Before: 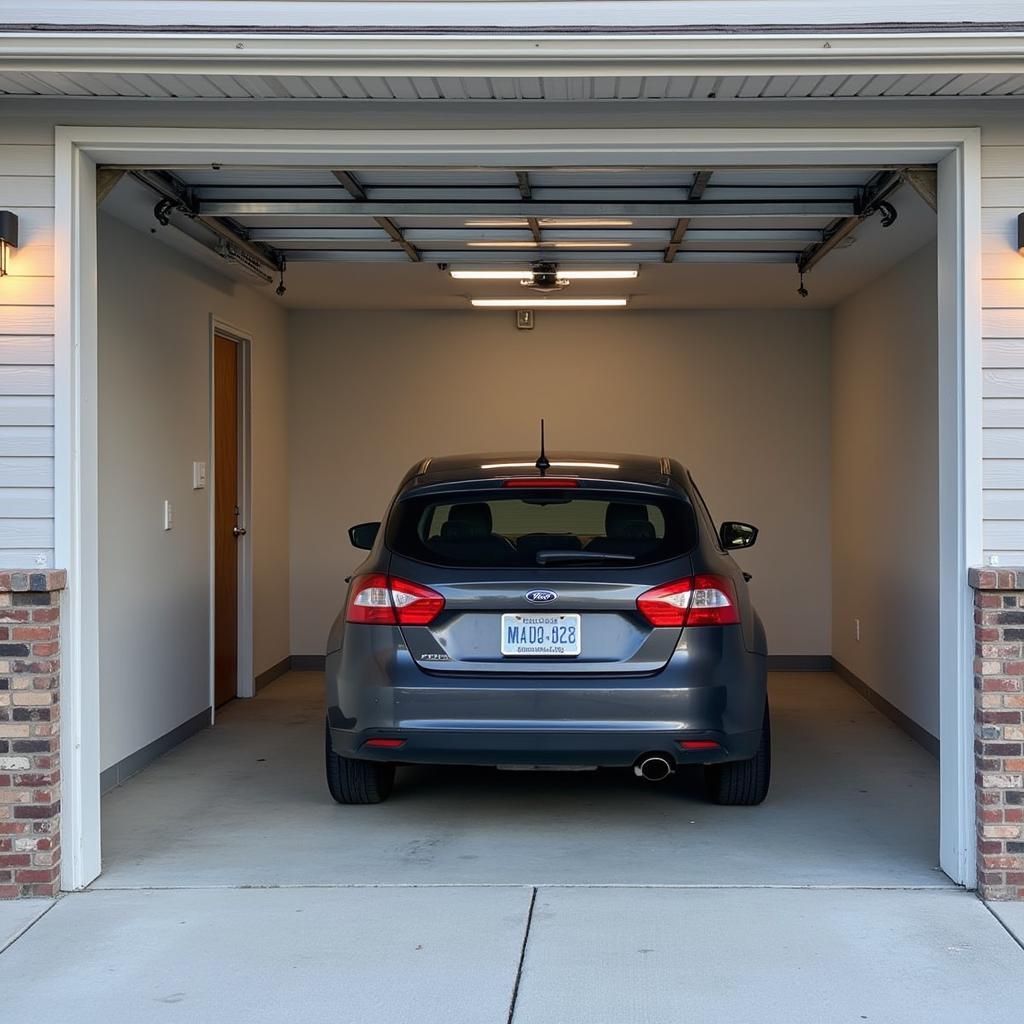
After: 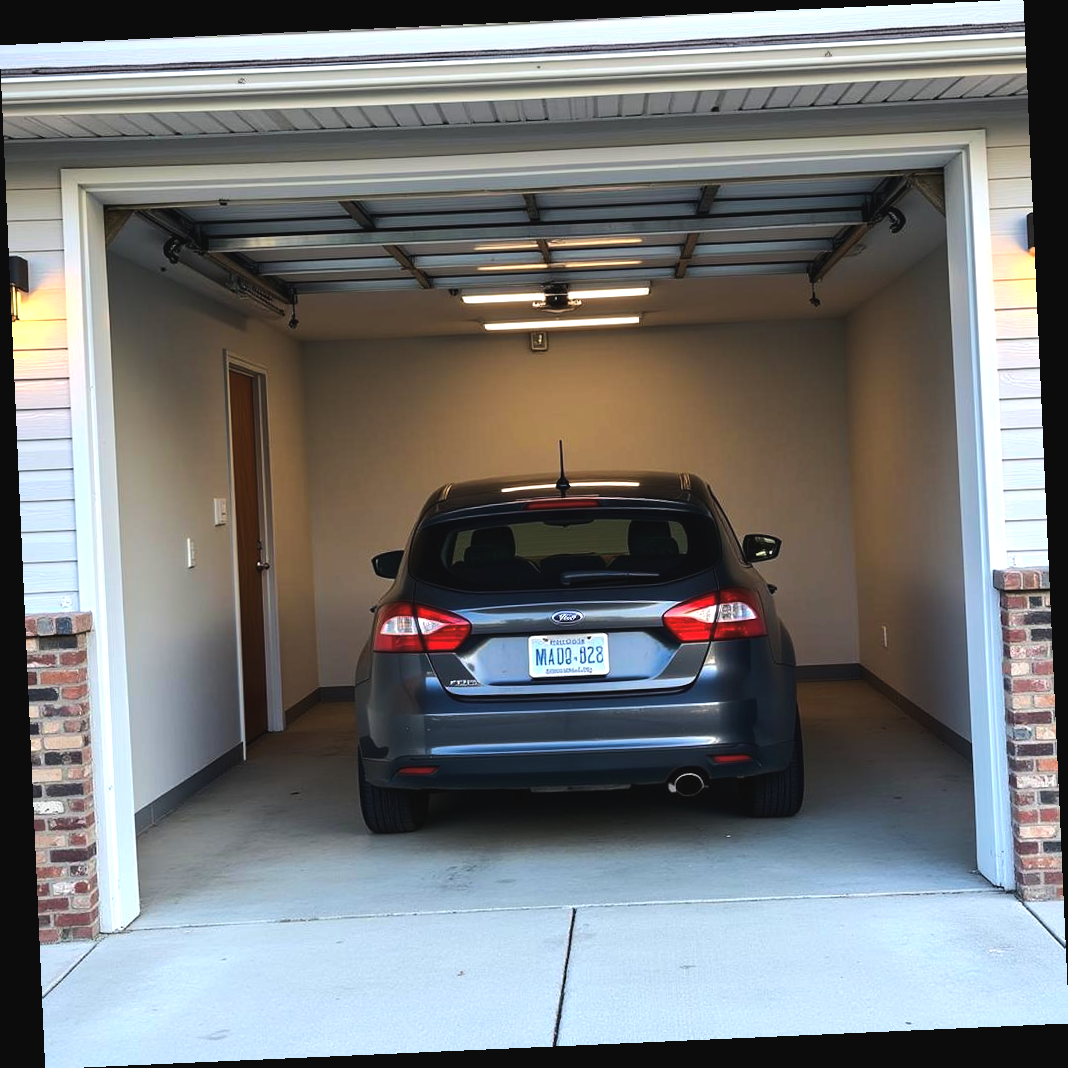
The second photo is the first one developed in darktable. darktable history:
rotate and perspective: rotation -2.56°, automatic cropping off
color balance rgb: global offset › luminance 0.71%, perceptual saturation grading › global saturation -11.5%, perceptual brilliance grading › highlights 17.77%, perceptual brilliance grading › mid-tones 31.71%, perceptual brilliance grading › shadows -31.01%, global vibrance 50%
